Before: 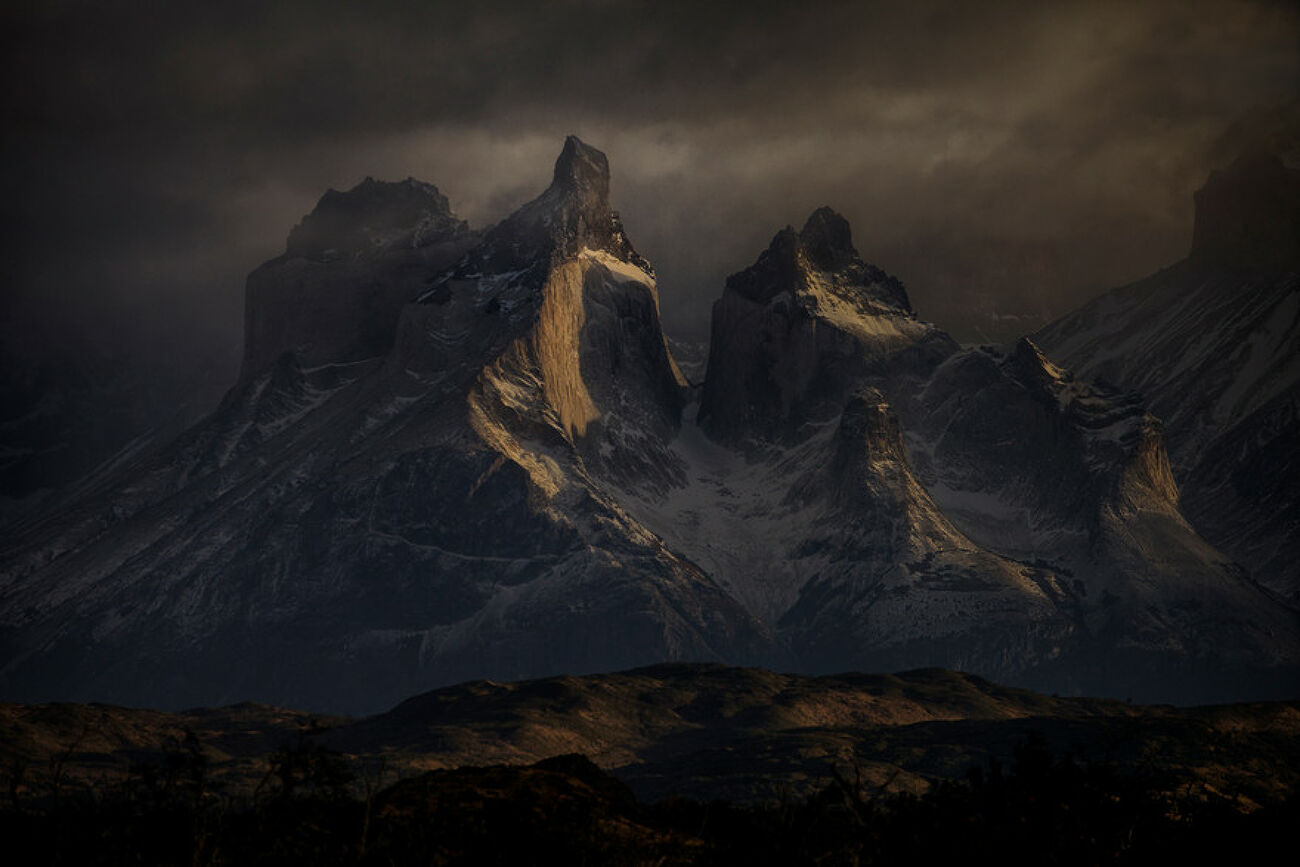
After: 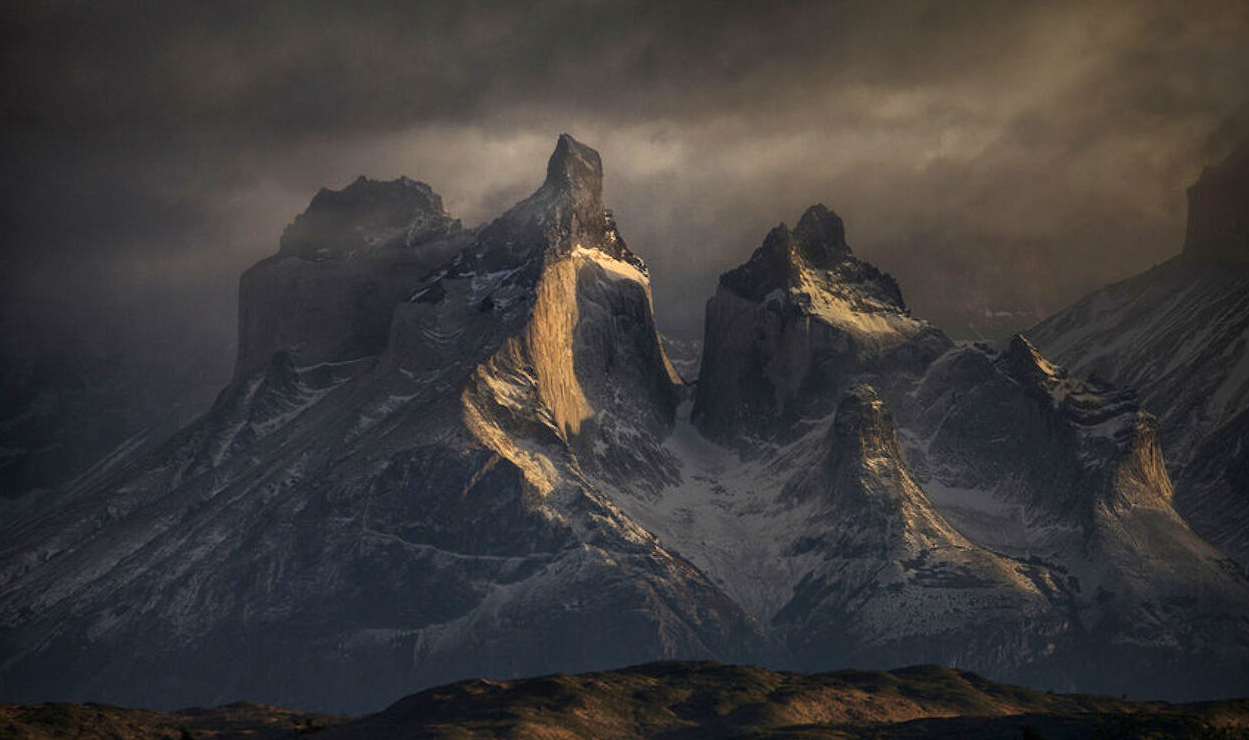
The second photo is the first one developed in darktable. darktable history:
exposure: black level correction 0, exposure 1.2 EV, compensate highlight preservation false
crop and rotate: angle 0.2°, left 0.275%, right 3.127%, bottom 14.18%
